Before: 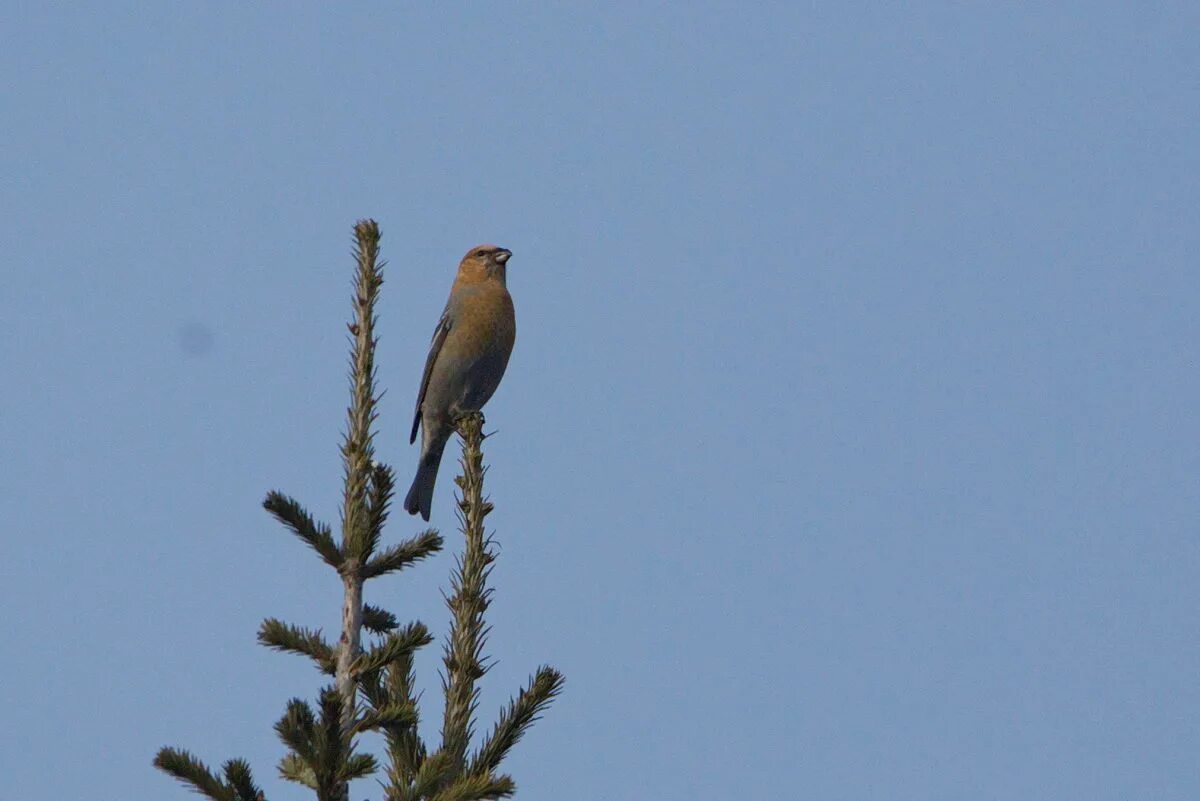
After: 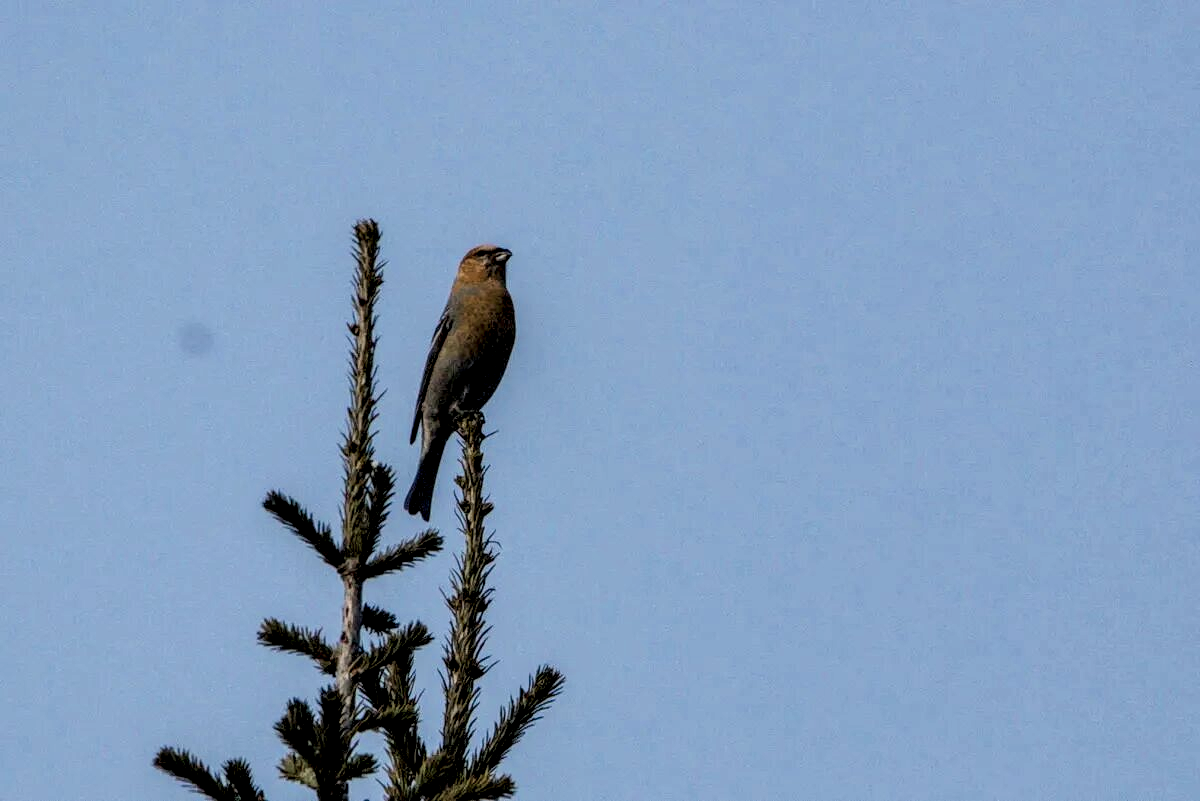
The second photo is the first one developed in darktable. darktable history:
tone equalizer: -8 EV -0.38 EV, -7 EV -0.354 EV, -6 EV -0.338 EV, -5 EV -0.196 EV, -3 EV 0.25 EV, -2 EV 0.331 EV, -1 EV 0.384 EV, +0 EV 0.42 EV, mask exposure compensation -0.498 EV
filmic rgb: black relative exposure -8.01 EV, white relative exposure 4.06 EV, hardness 4.11, latitude 49.31%, contrast 1.101, color science v6 (2022)
local contrast: highlights 17%, detail 188%
